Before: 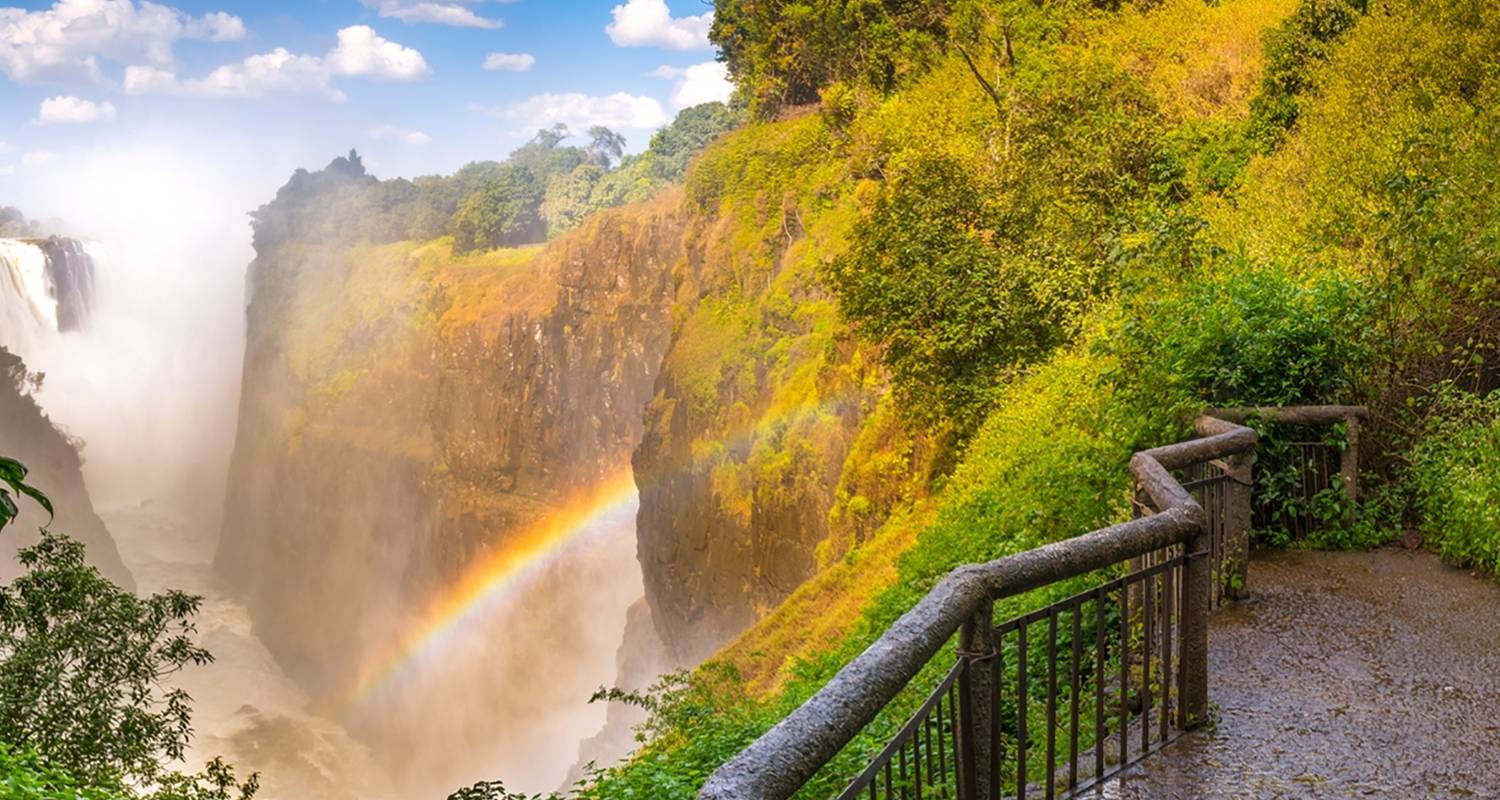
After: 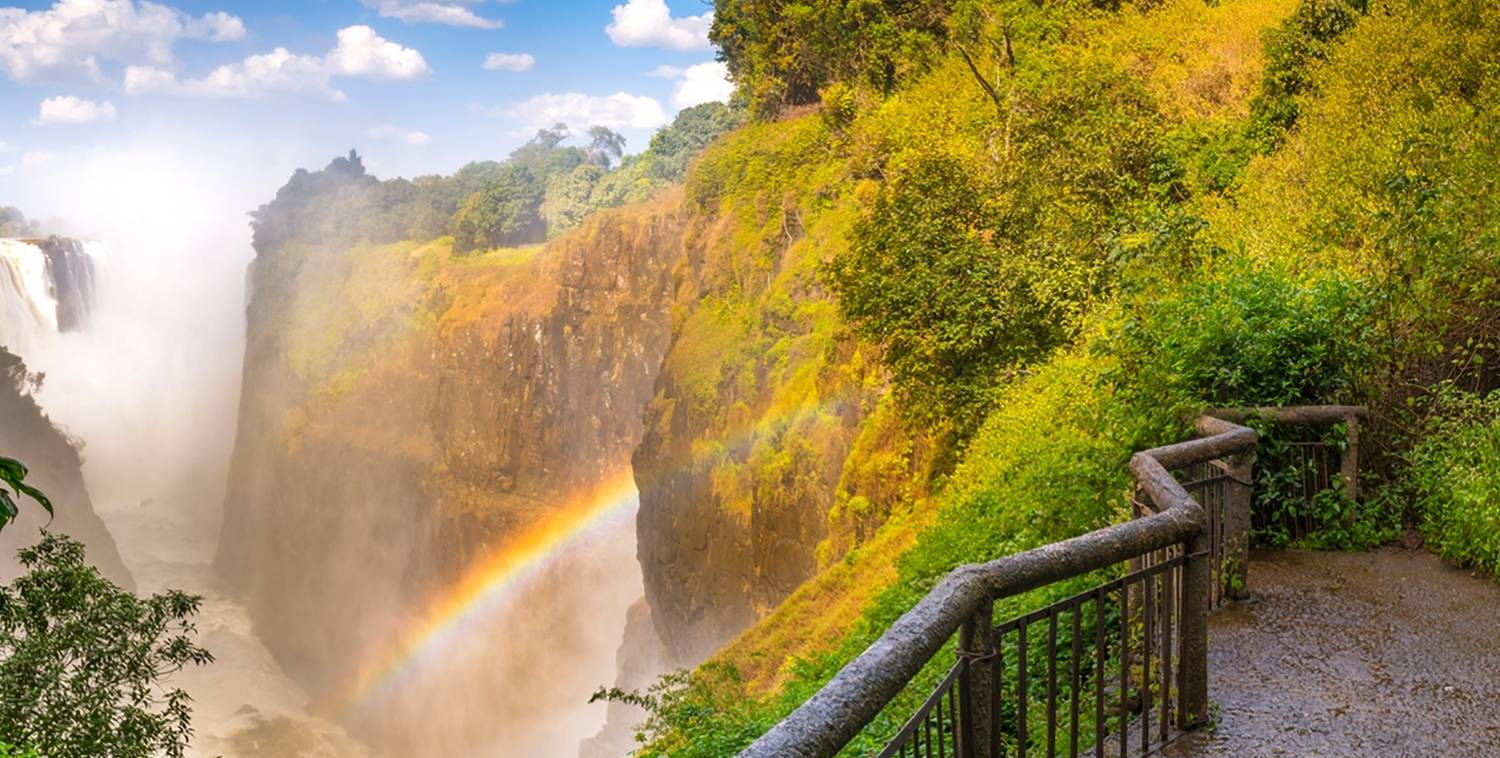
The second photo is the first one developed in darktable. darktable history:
crop and rotate: top 0.009%, bottom 5.133%
